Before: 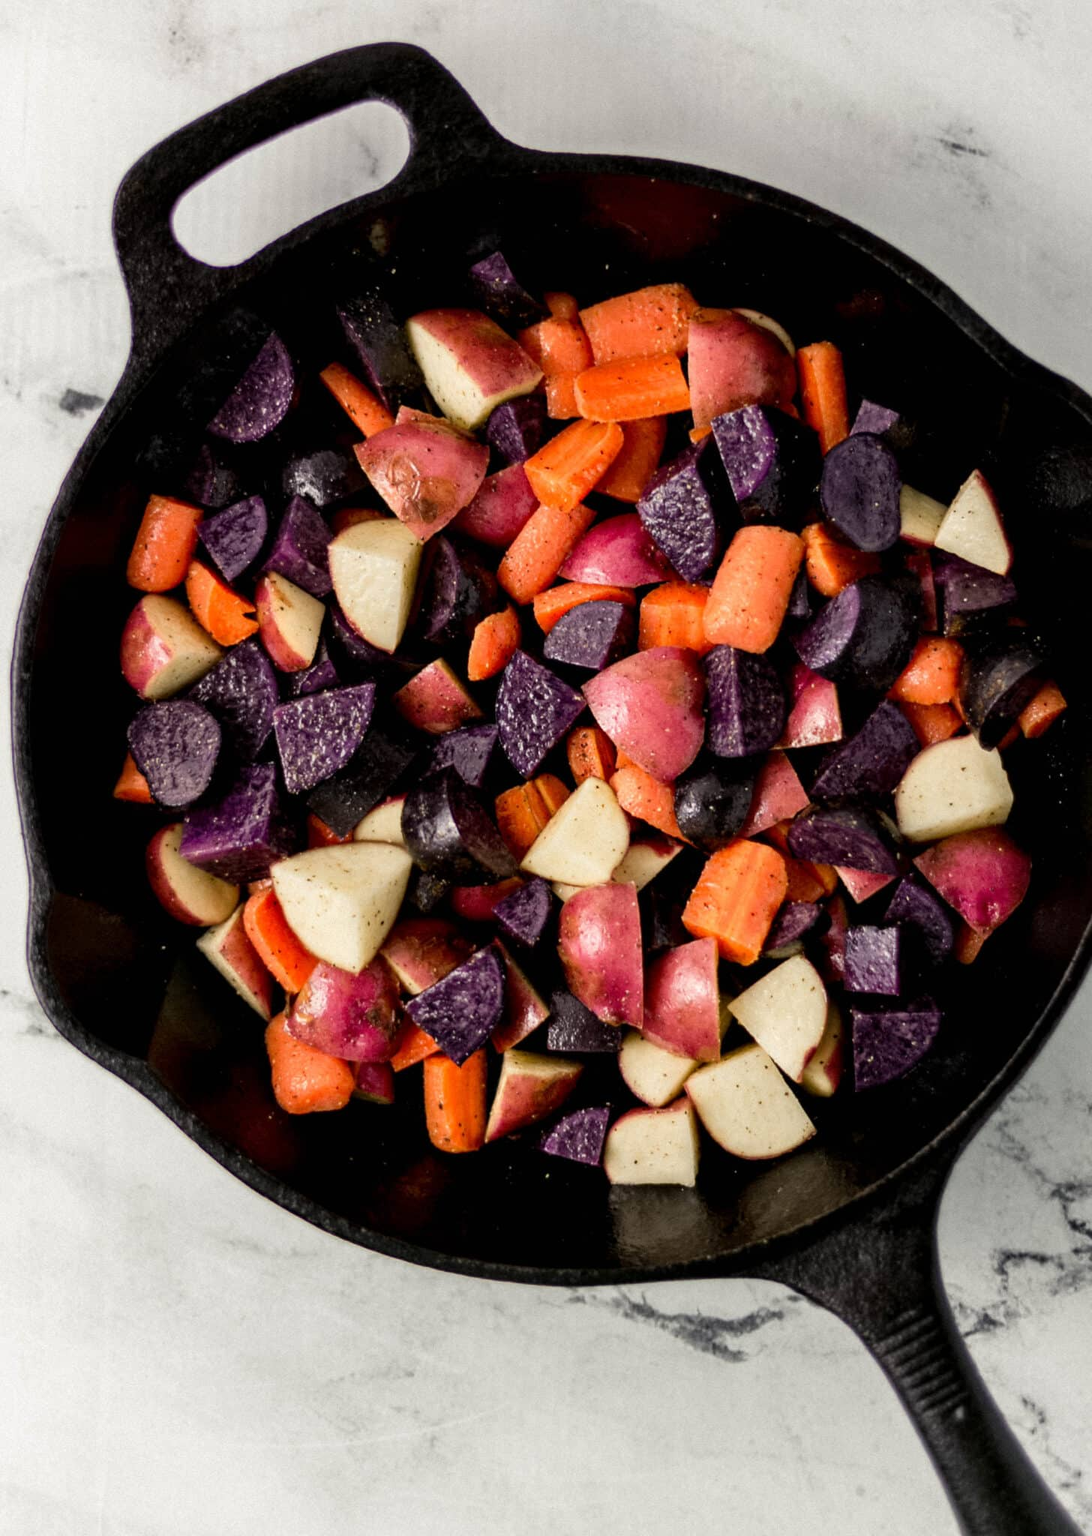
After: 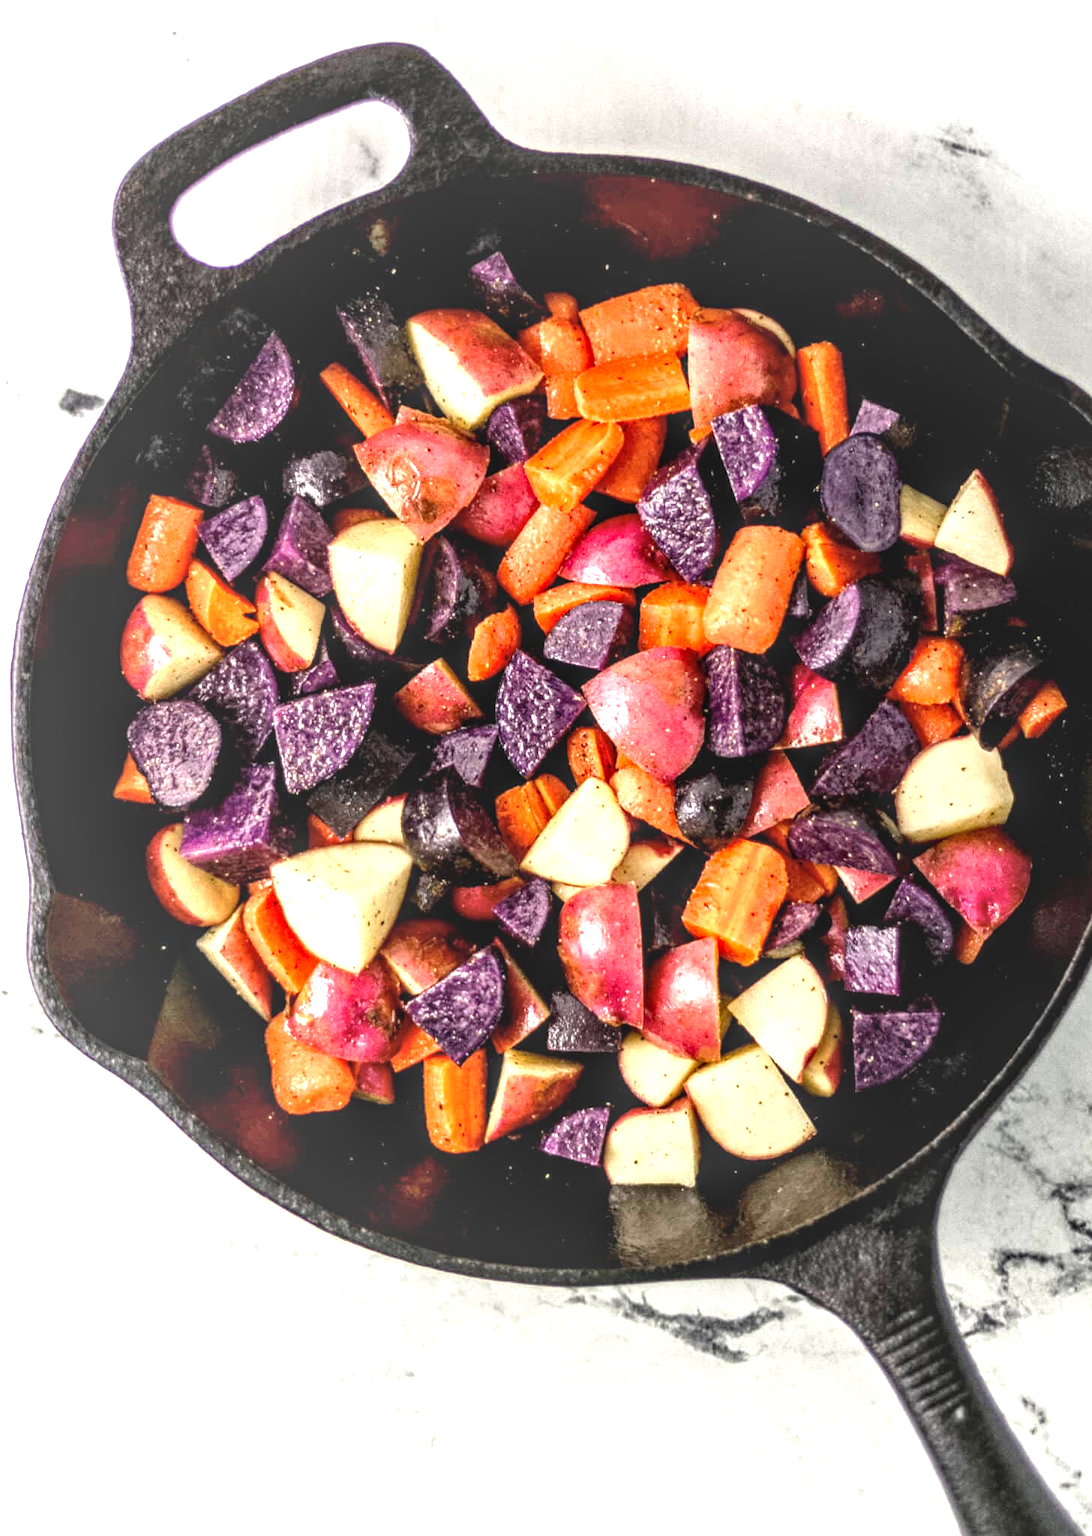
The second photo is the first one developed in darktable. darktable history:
local contrast: highlights 5%, shadows 1%, detail 134%
exposure: black level correction 0, exposure 1.199 EV, compensate highlight preservation false
tone equalizer: edges refinement/feathering 500, mask exposure compensation -1.57 EV, preserve details no
